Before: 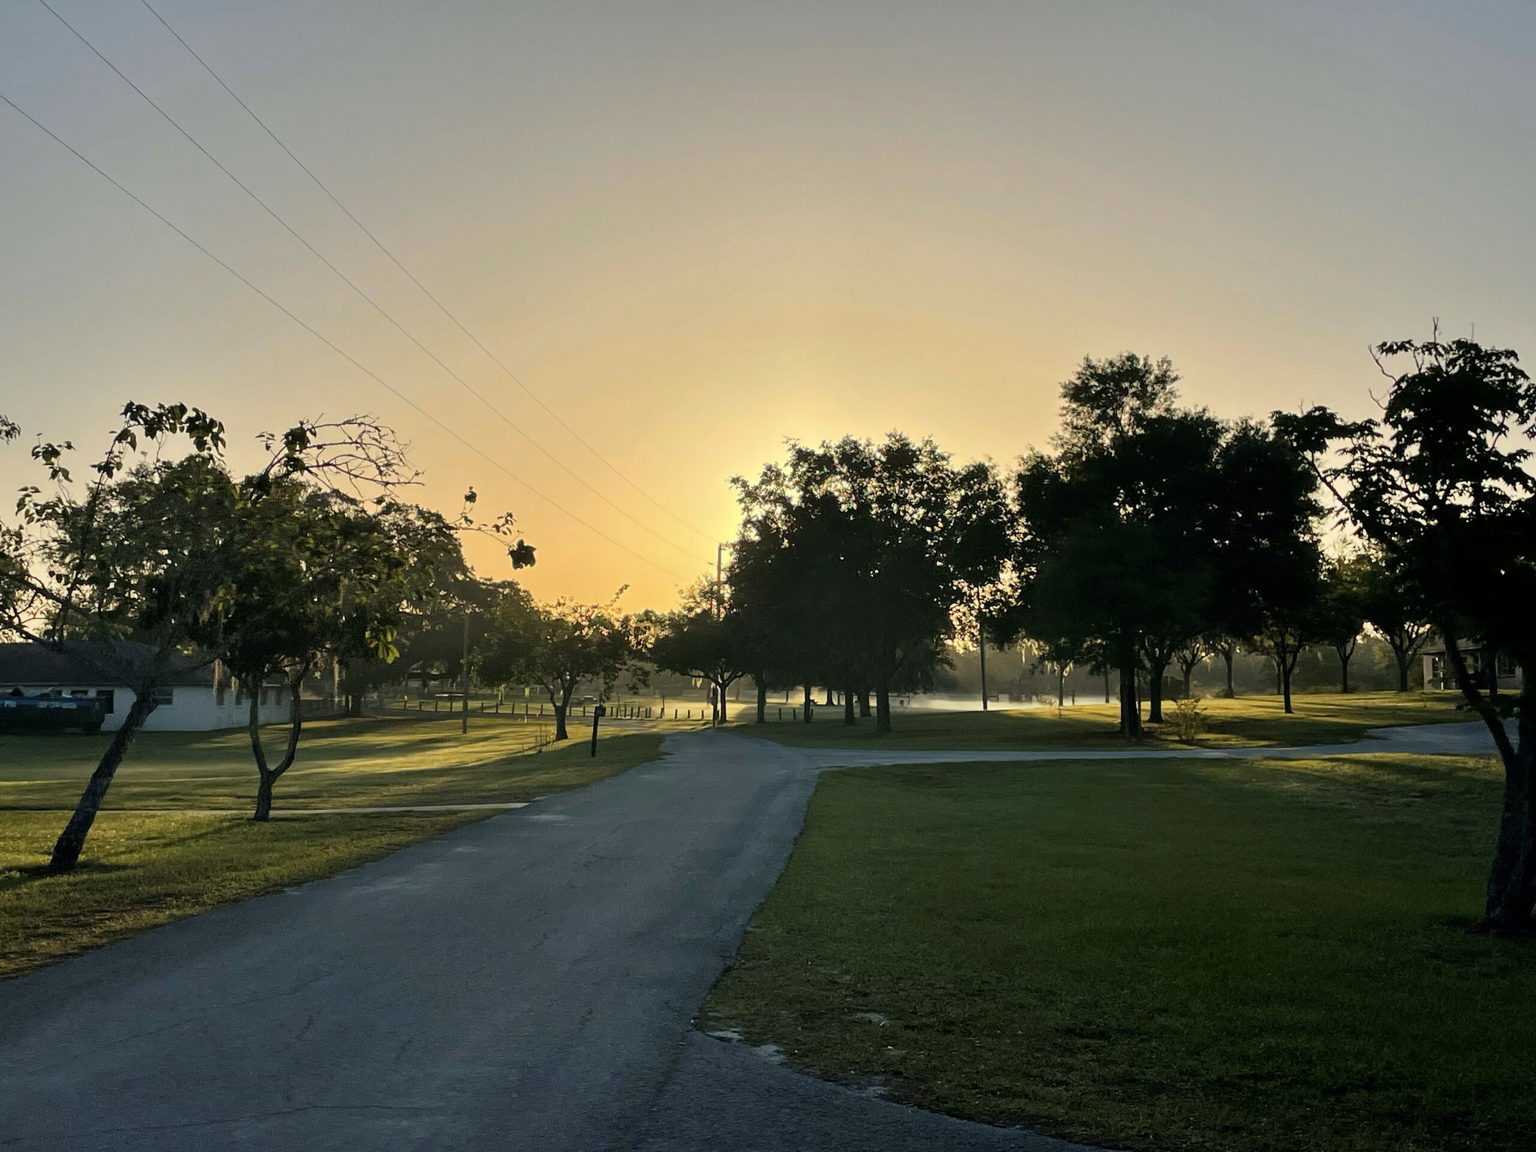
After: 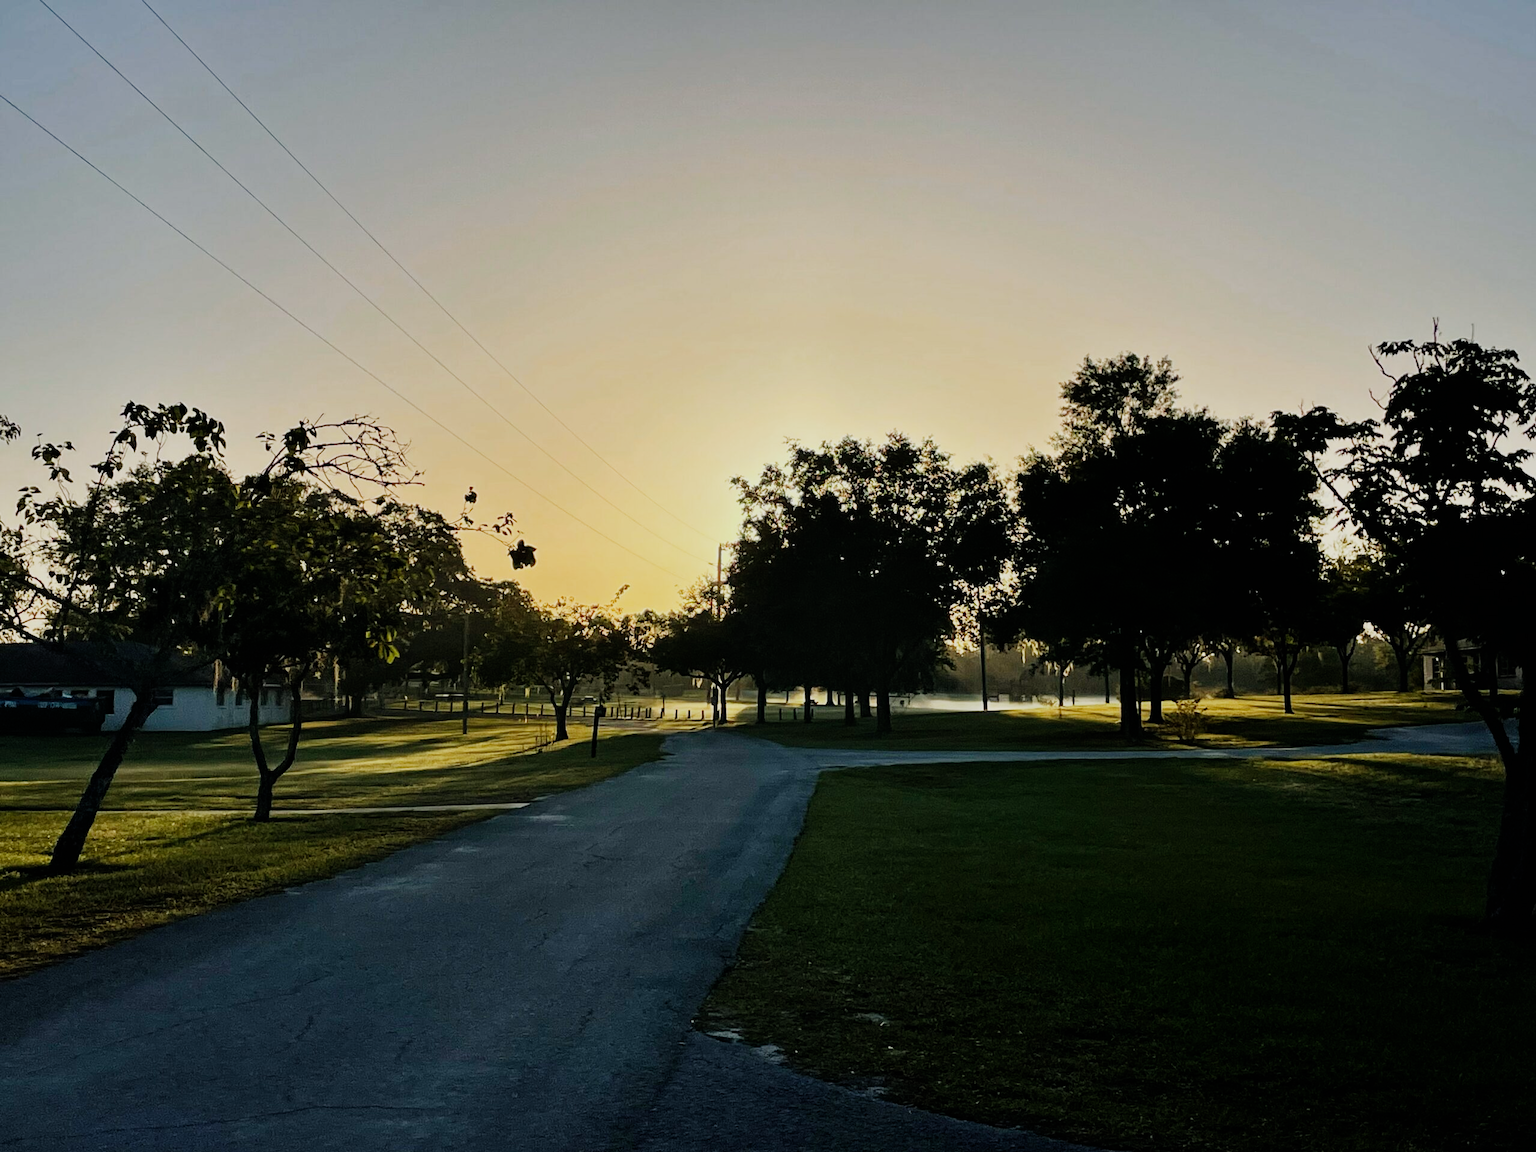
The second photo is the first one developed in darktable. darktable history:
sigmoid: contrast 1.7, skew -0.2, preserve hue 0%, red attenuation 0.1, red rotation 0.035, green attenuation 0.1, green rotation -0.017, blue attenuation 0.15, blue rotation -0.052, base primaries Rec2020
haze removal: compatibility mode true, adaptive false
